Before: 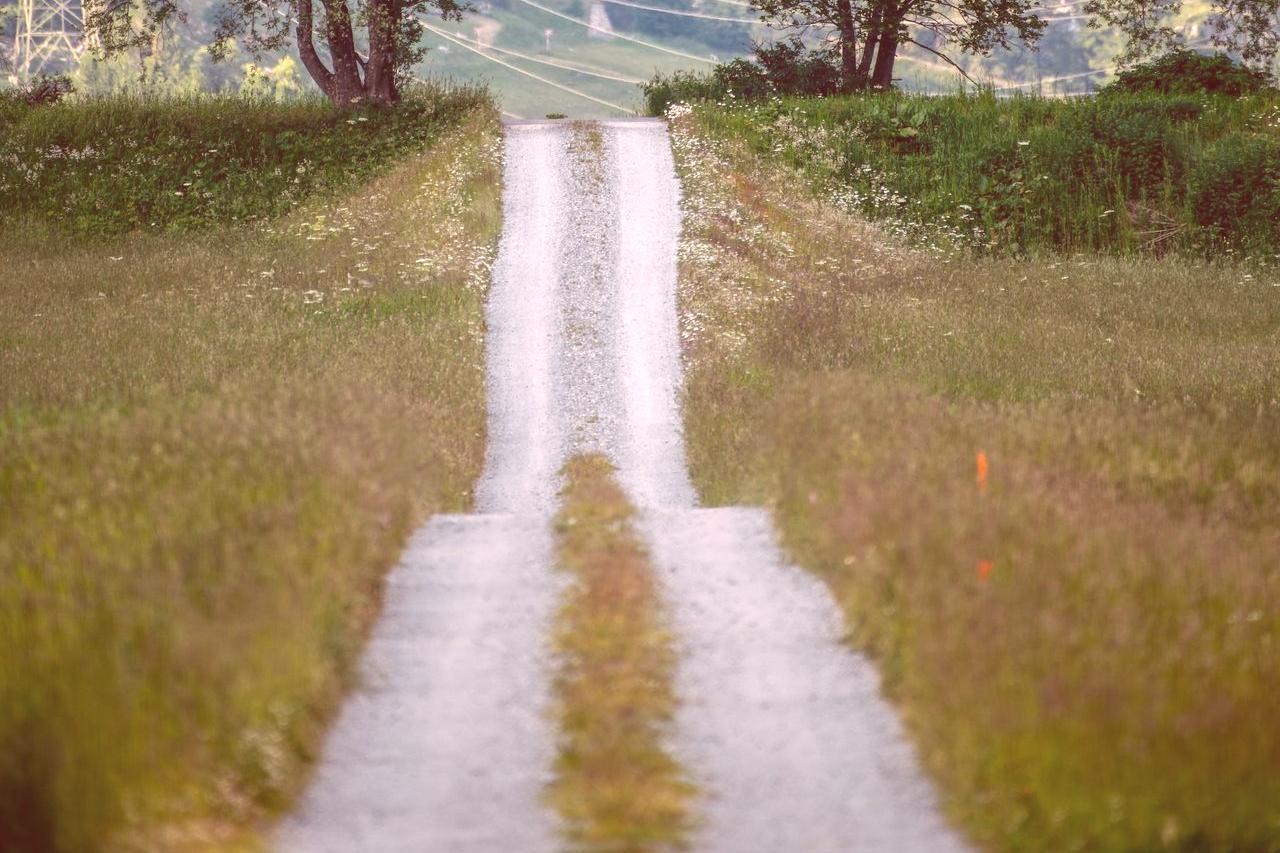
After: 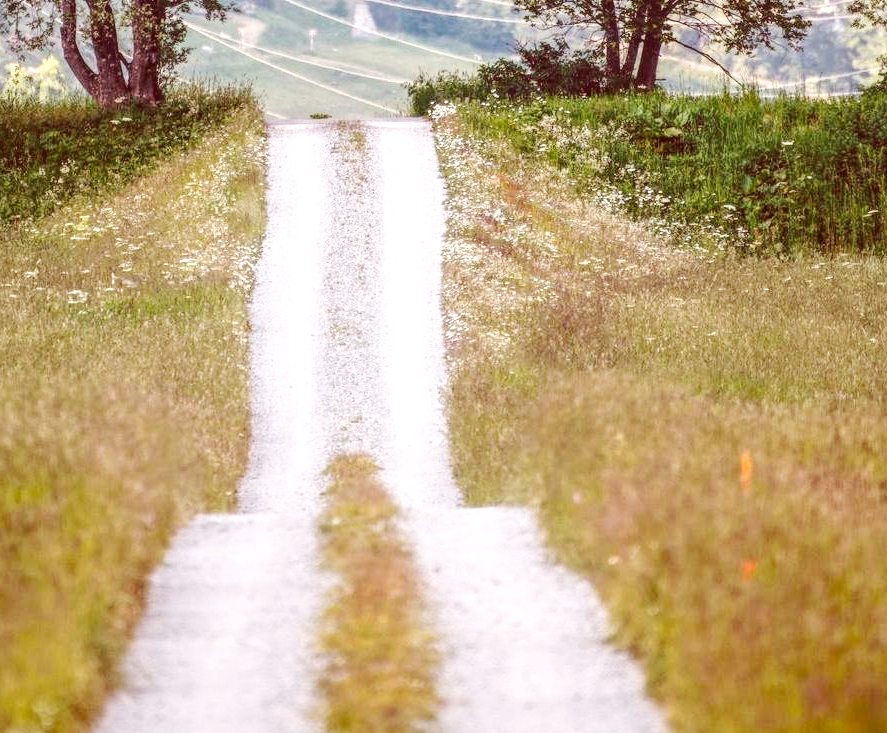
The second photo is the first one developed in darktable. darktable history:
base curve: curves: ch0 [(0, 0) (0.032, 0.025) (0.121, 0.166) (0.206, 0.329) (0.605, 0.79) (1, 1)], preserve colors none
local contrast: detail 130%
crop: left 18.479%, right 12.2%, bottom 13.971%
